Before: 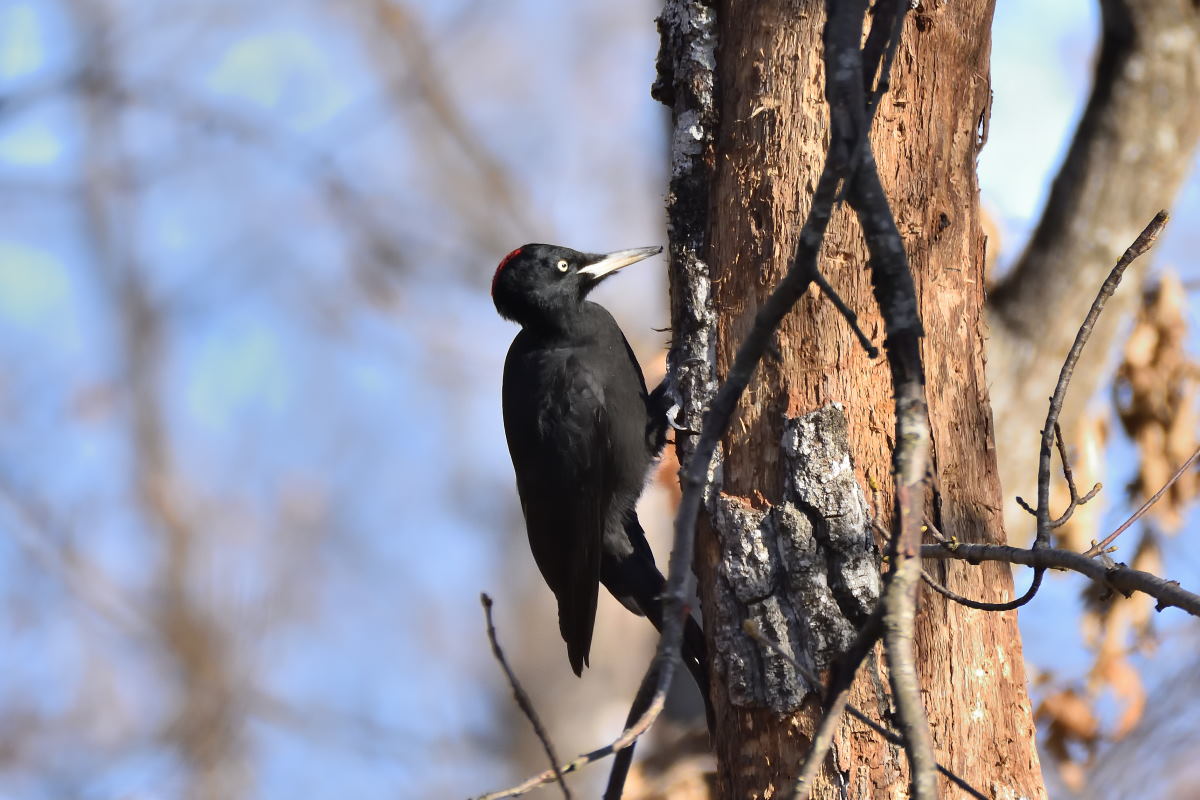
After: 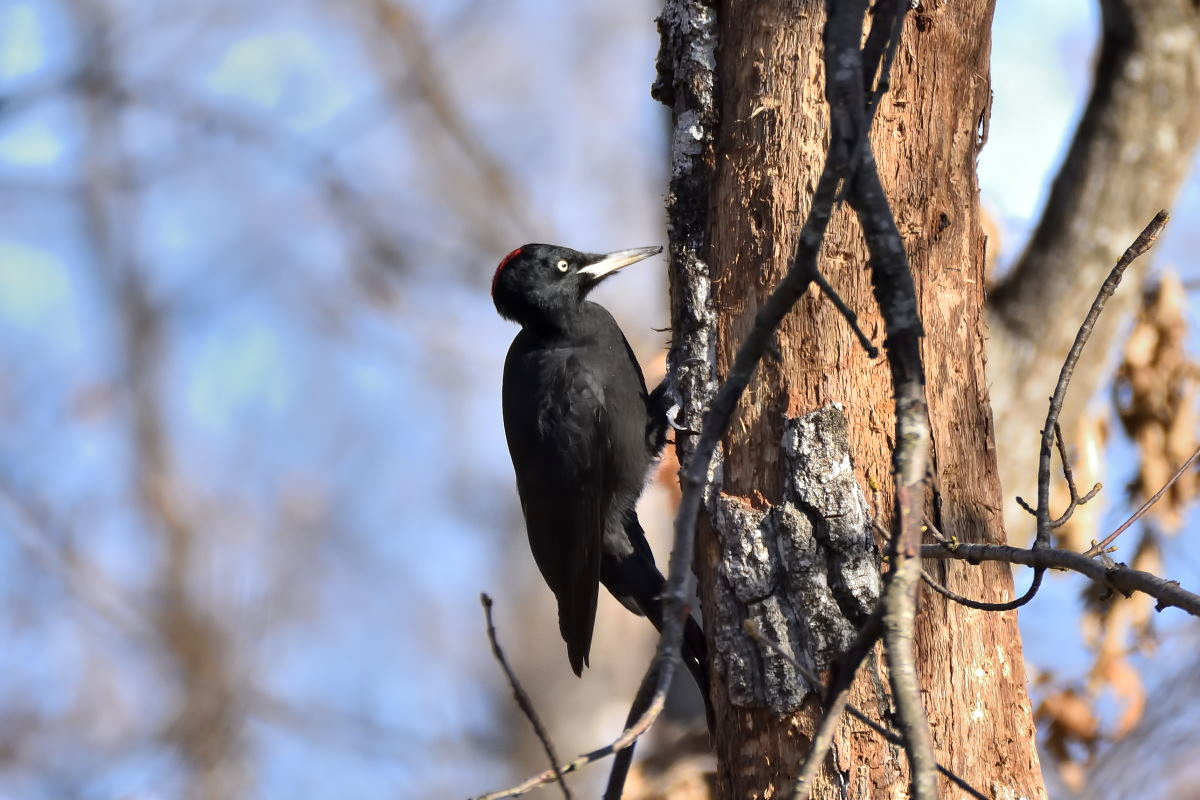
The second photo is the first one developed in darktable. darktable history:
local contrast: highlights 103%, shadows 97%, detail 131%, midtone range 0.2
shadows and highlights: shadows 36.14, highlights -27.72, soften with gaussian
